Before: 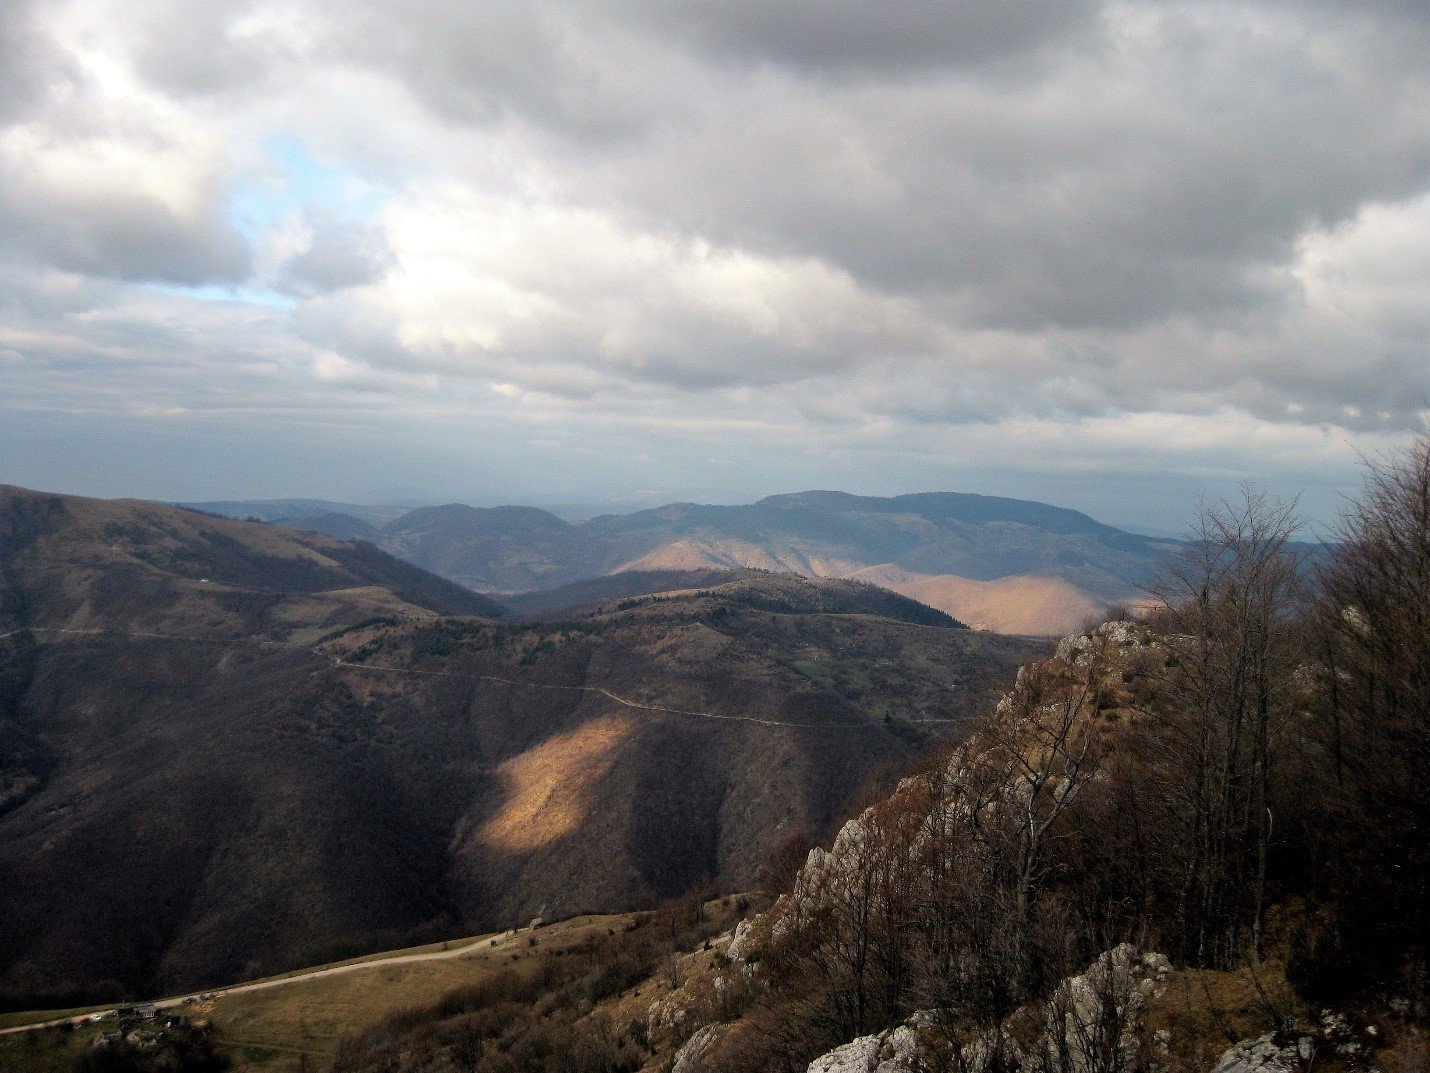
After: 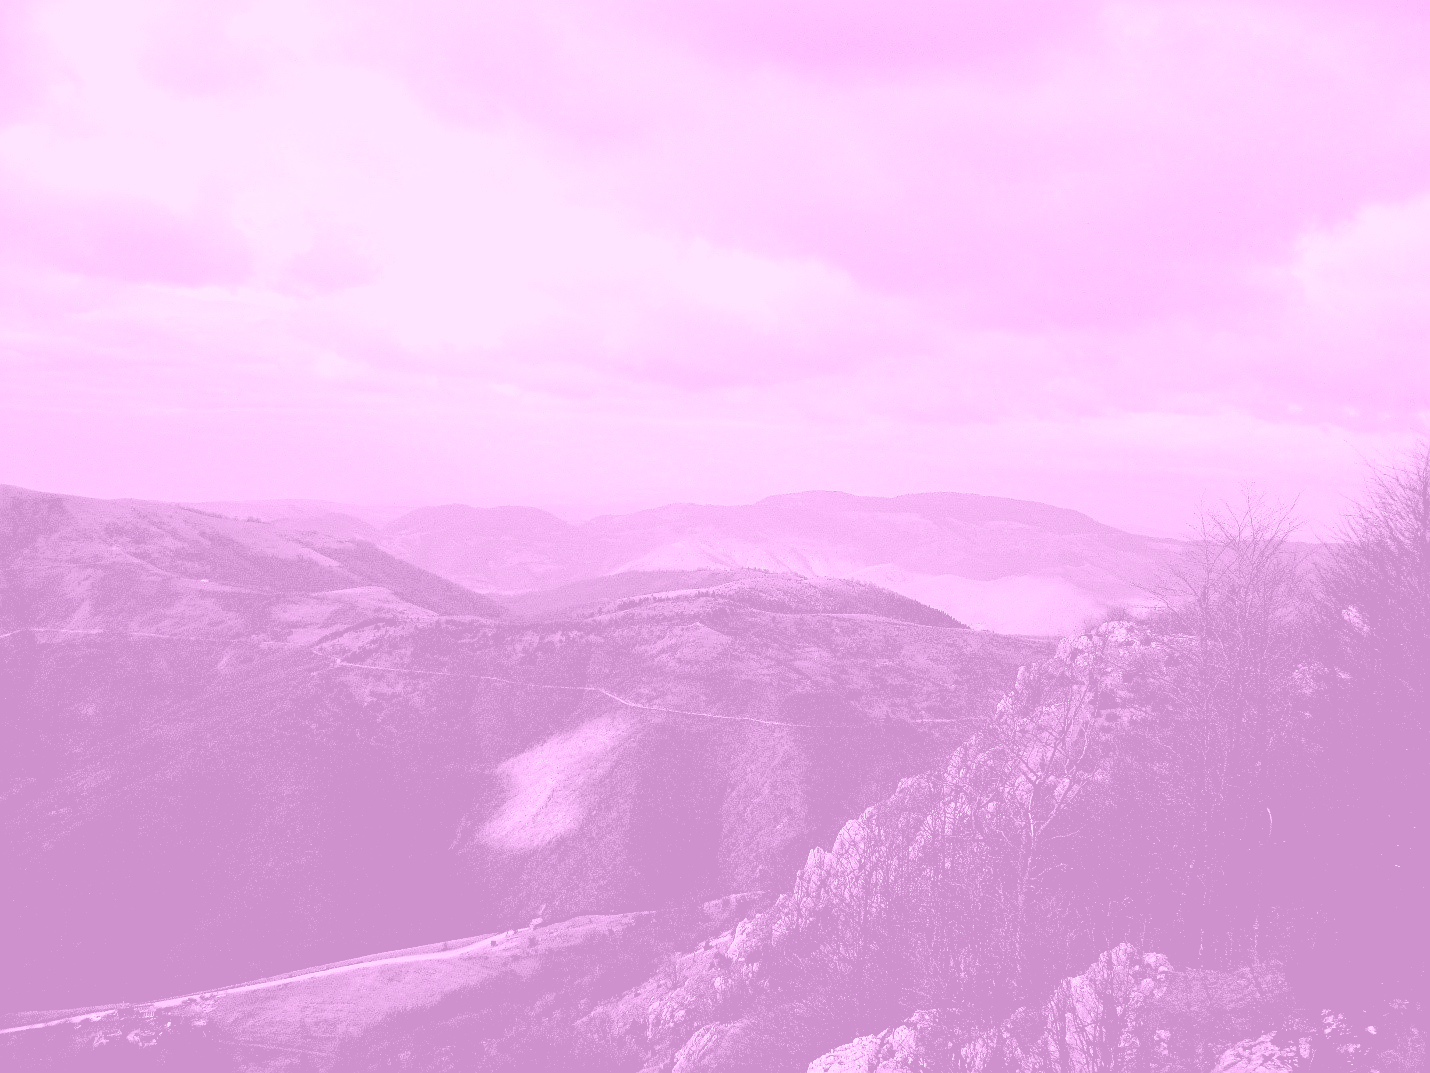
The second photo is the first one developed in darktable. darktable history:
color zones: curves: ch0 [(0.25, 0.5) (0.463, 0.627) (0.484, 0.637) (0.75, 0.5)]
sharpen: on, module defaults
colorize: hue 331.2°, saturation 69%, source mix 30.28%, lightness 69.02%, version 1
rgb levels: levels [[0.034, 0.472, 0.904], [0, 0.5, 1], [0, 0.5, 1]]
color correction: highlights a* -0.137, highlights b* 0.137
exposure: exposure 0.161 EV, compensate highlight preservation false
velvia: strength 27%
contrast equalizer: octaves 7, y [[0.6 ×6], [0.55 ×6], [0 ×6], [0 ×6], [0 ×6]], mix 0.3
